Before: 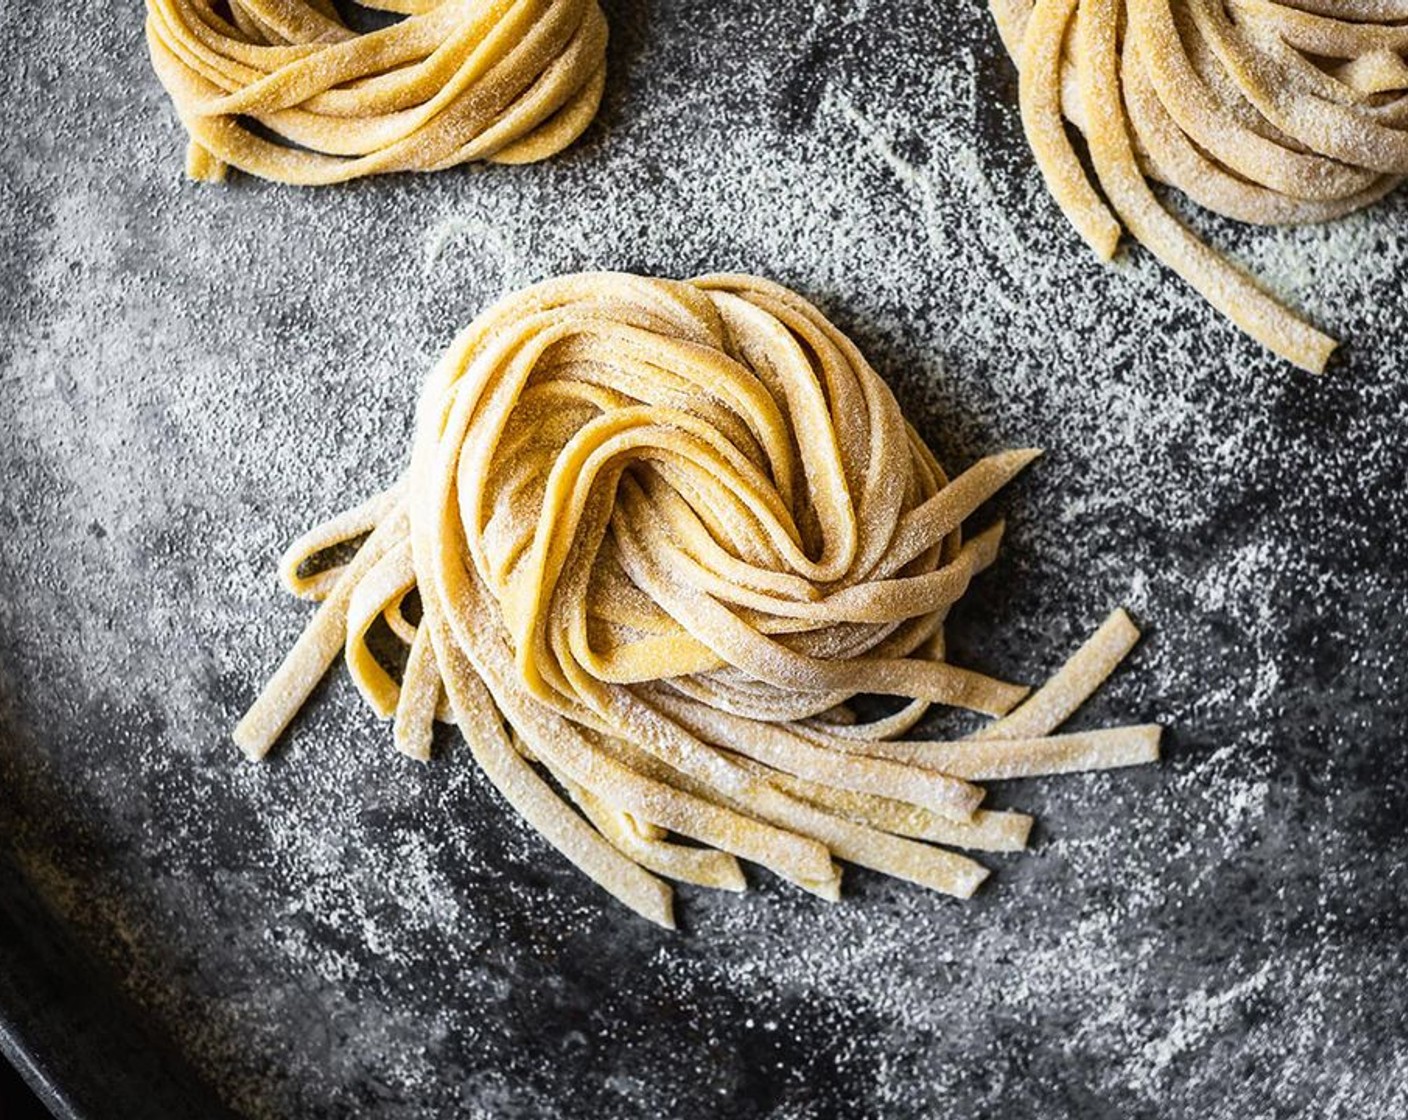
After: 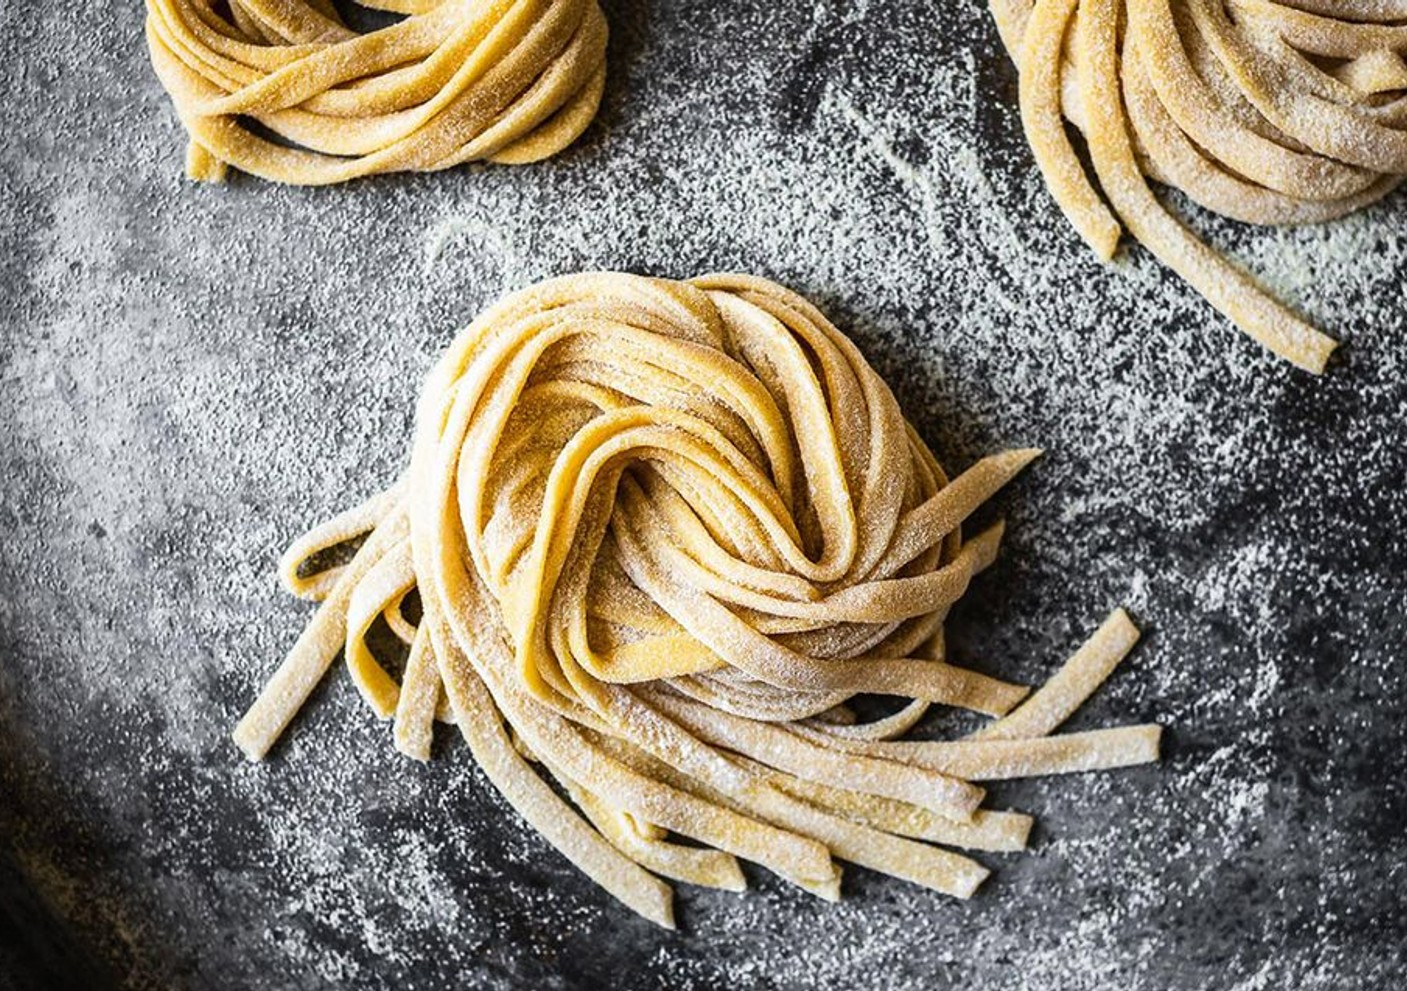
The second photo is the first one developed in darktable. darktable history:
crop and rotate: top 0%, bottom 11.468%
